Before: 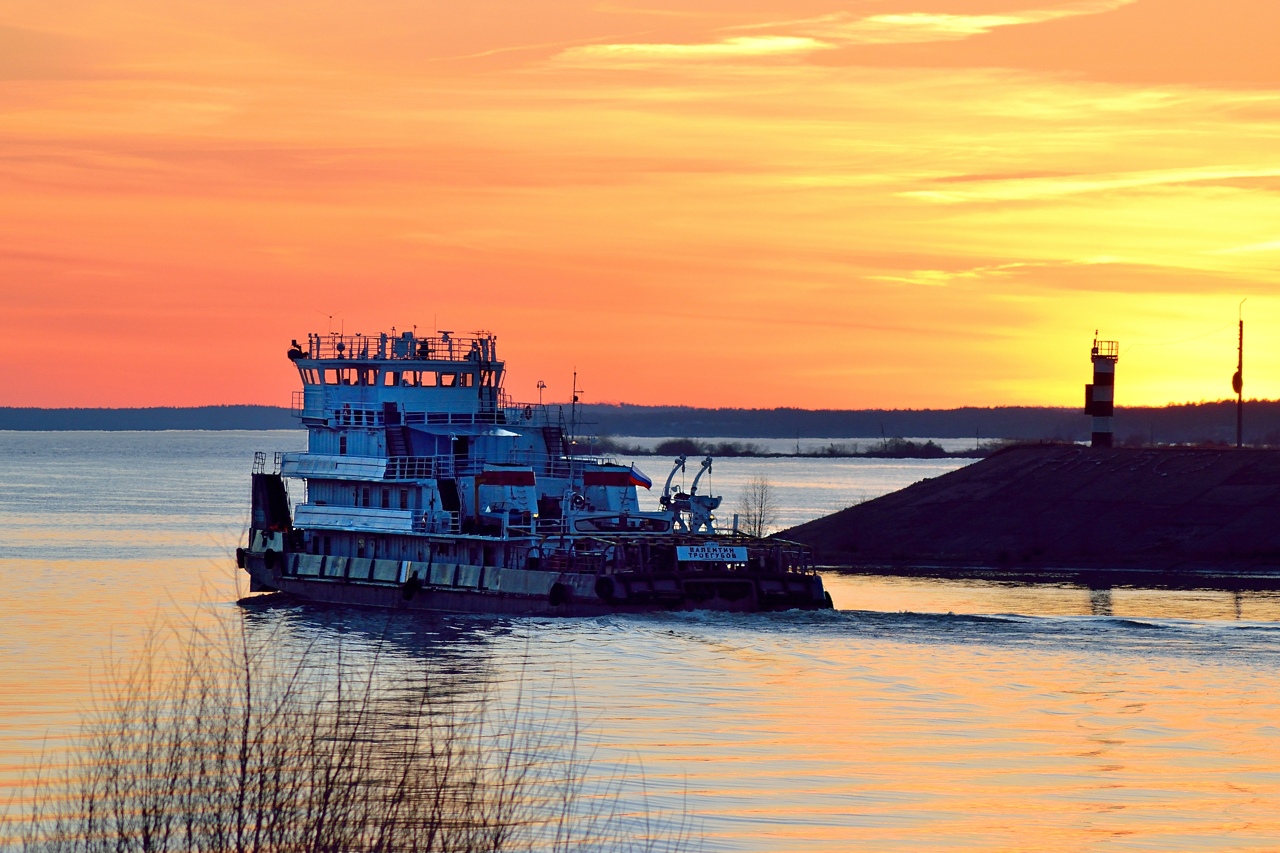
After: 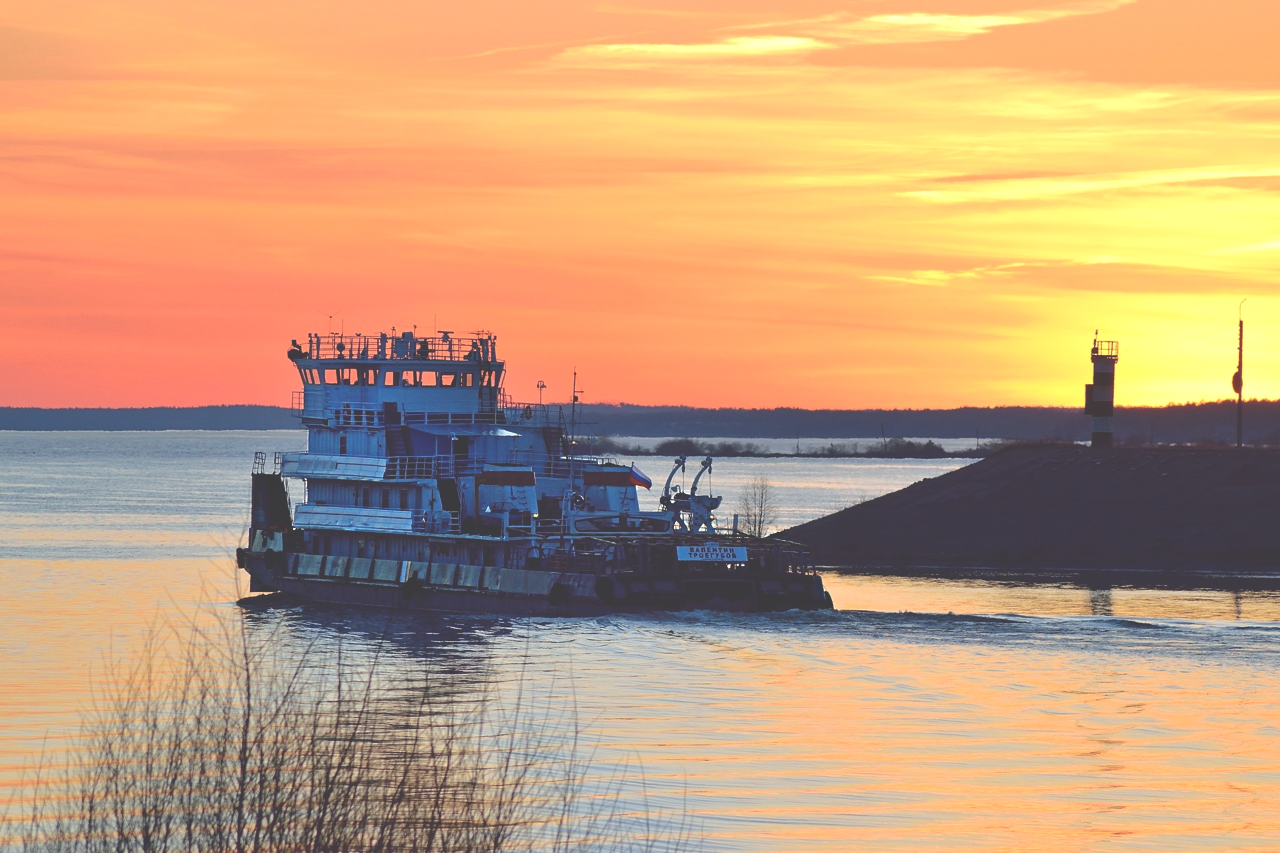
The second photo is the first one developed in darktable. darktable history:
exposure: black level correction -0.042, exposure 0.059 EV, compensate exposure bias true, compensate highlight preservation false
